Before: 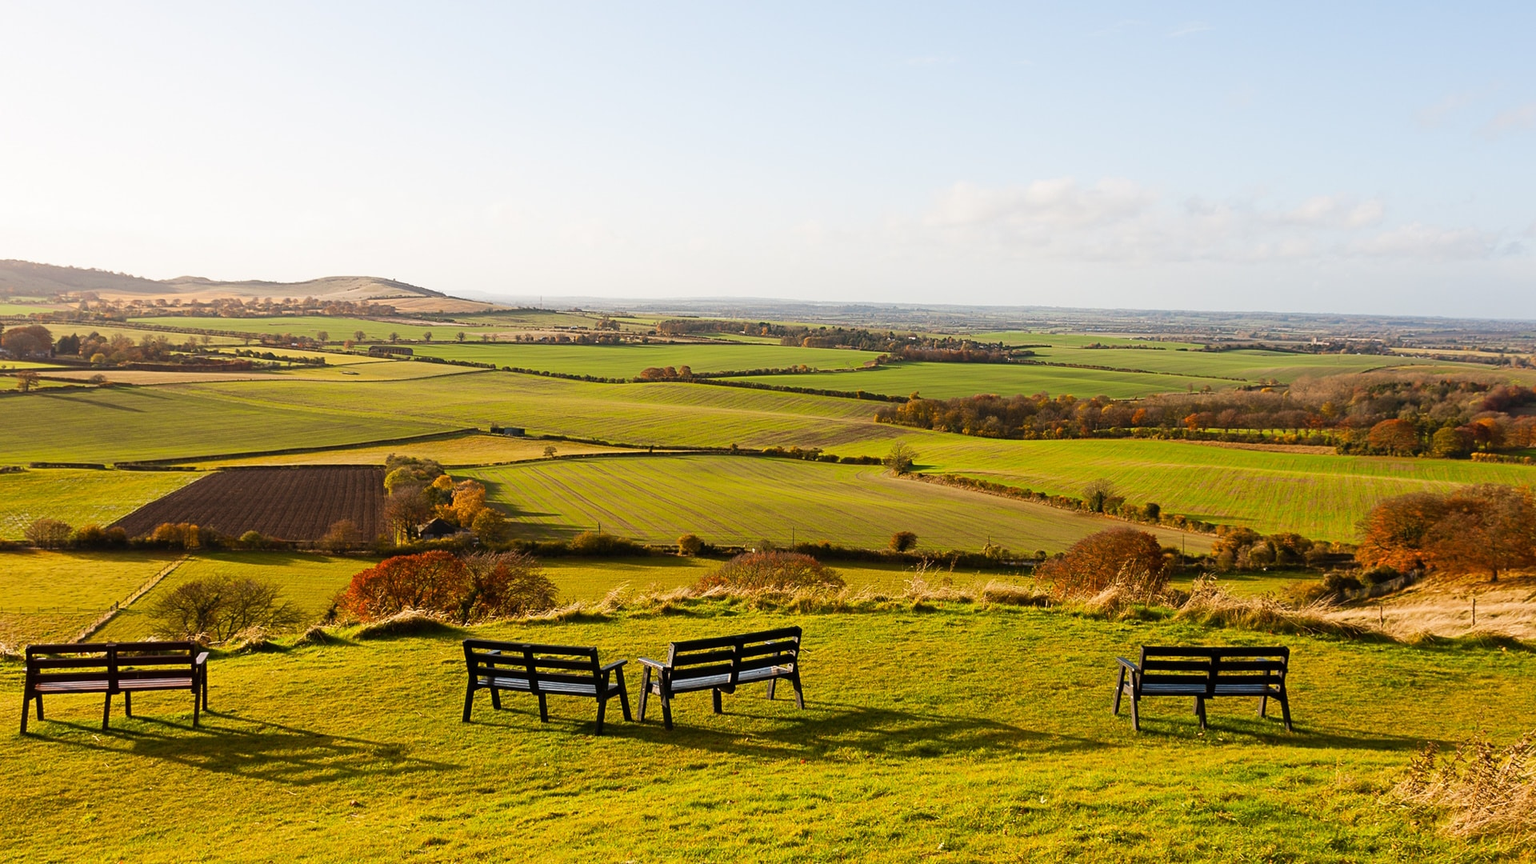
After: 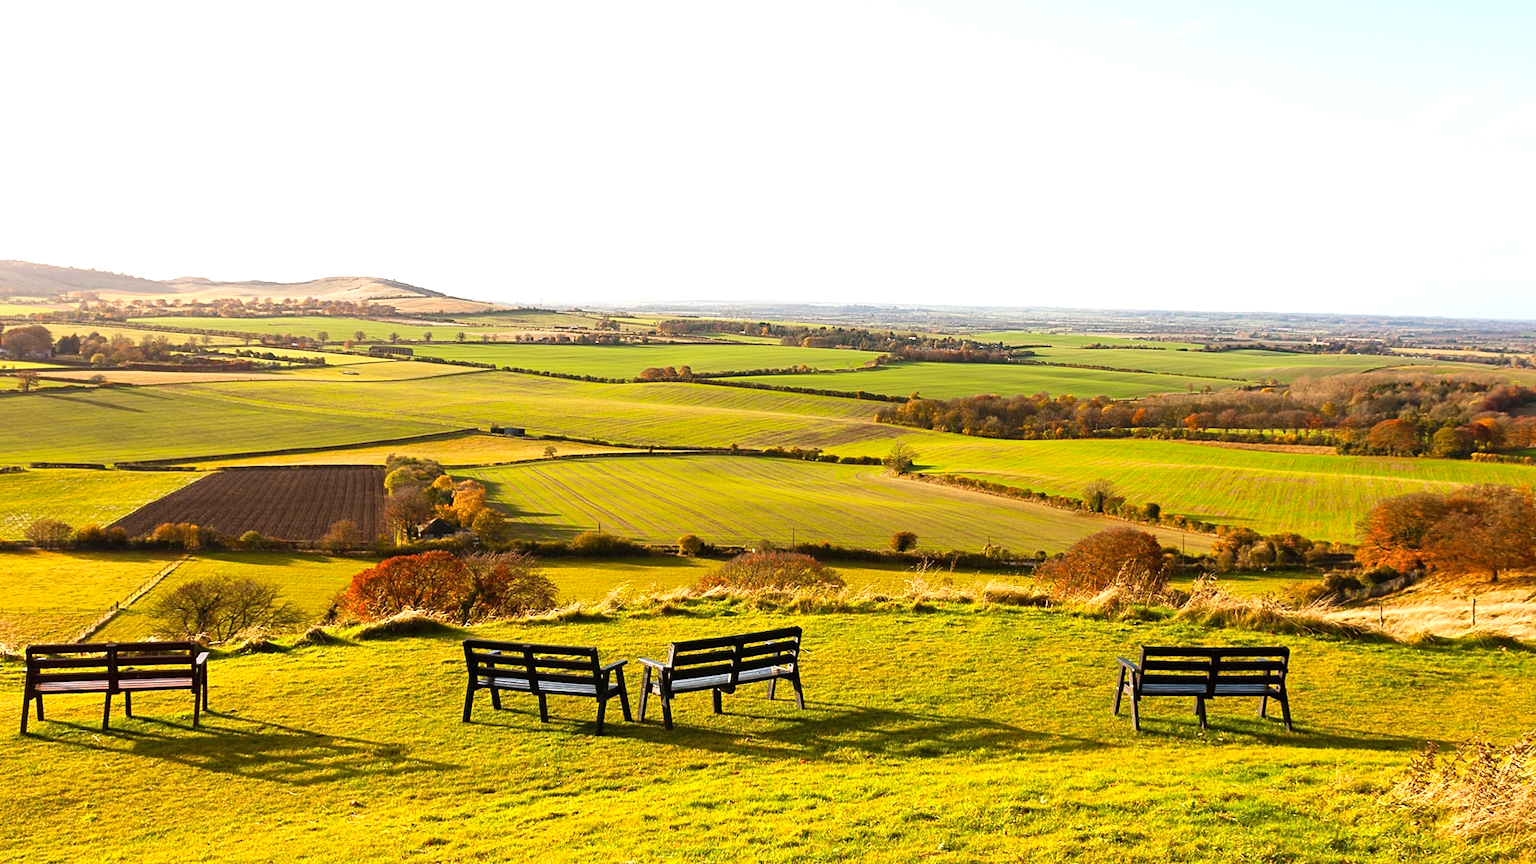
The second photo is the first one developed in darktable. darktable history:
haze removal: adaptive false
exposure: black level correction 0, exposure 0.696 EV, compensate highlight preservation false
